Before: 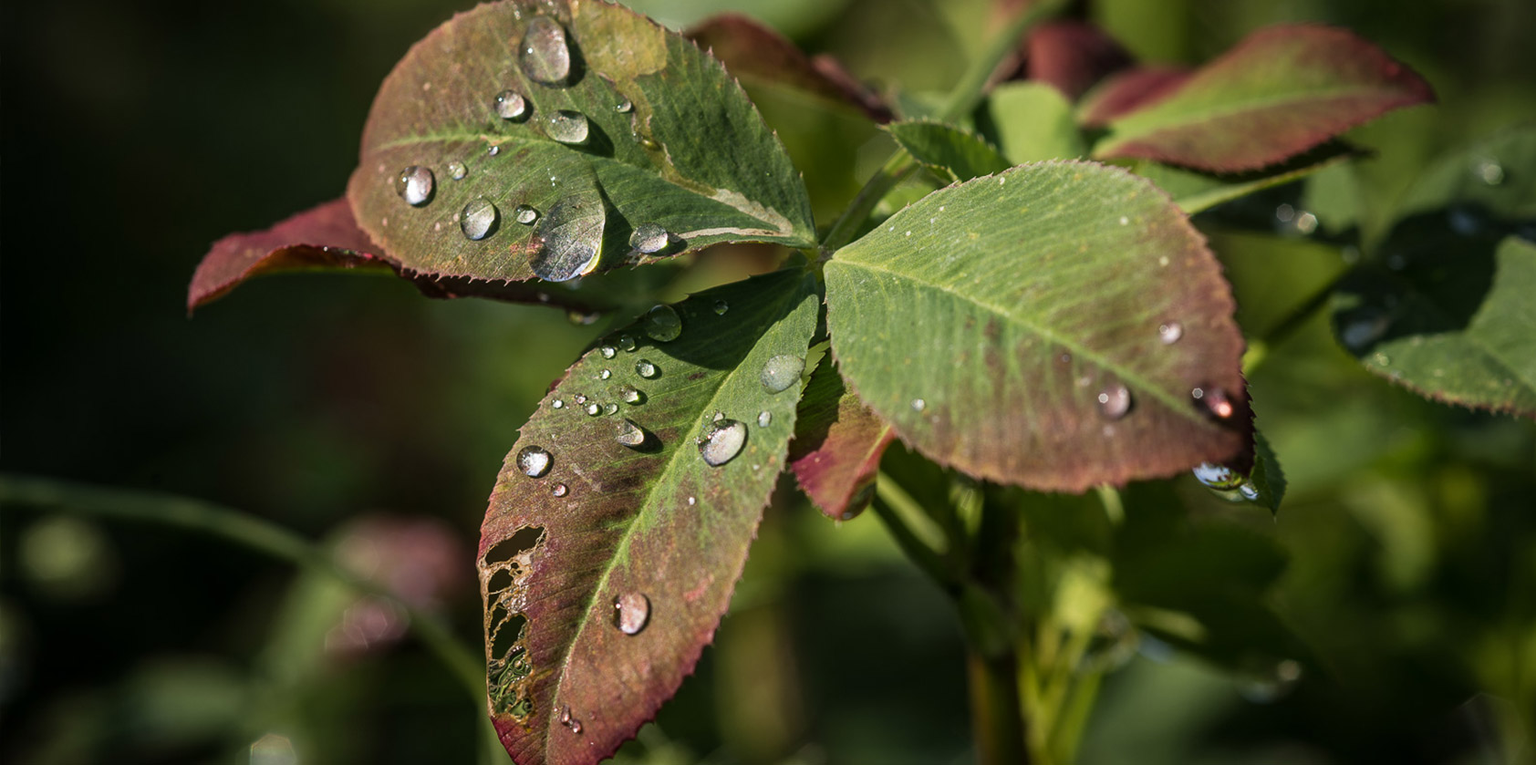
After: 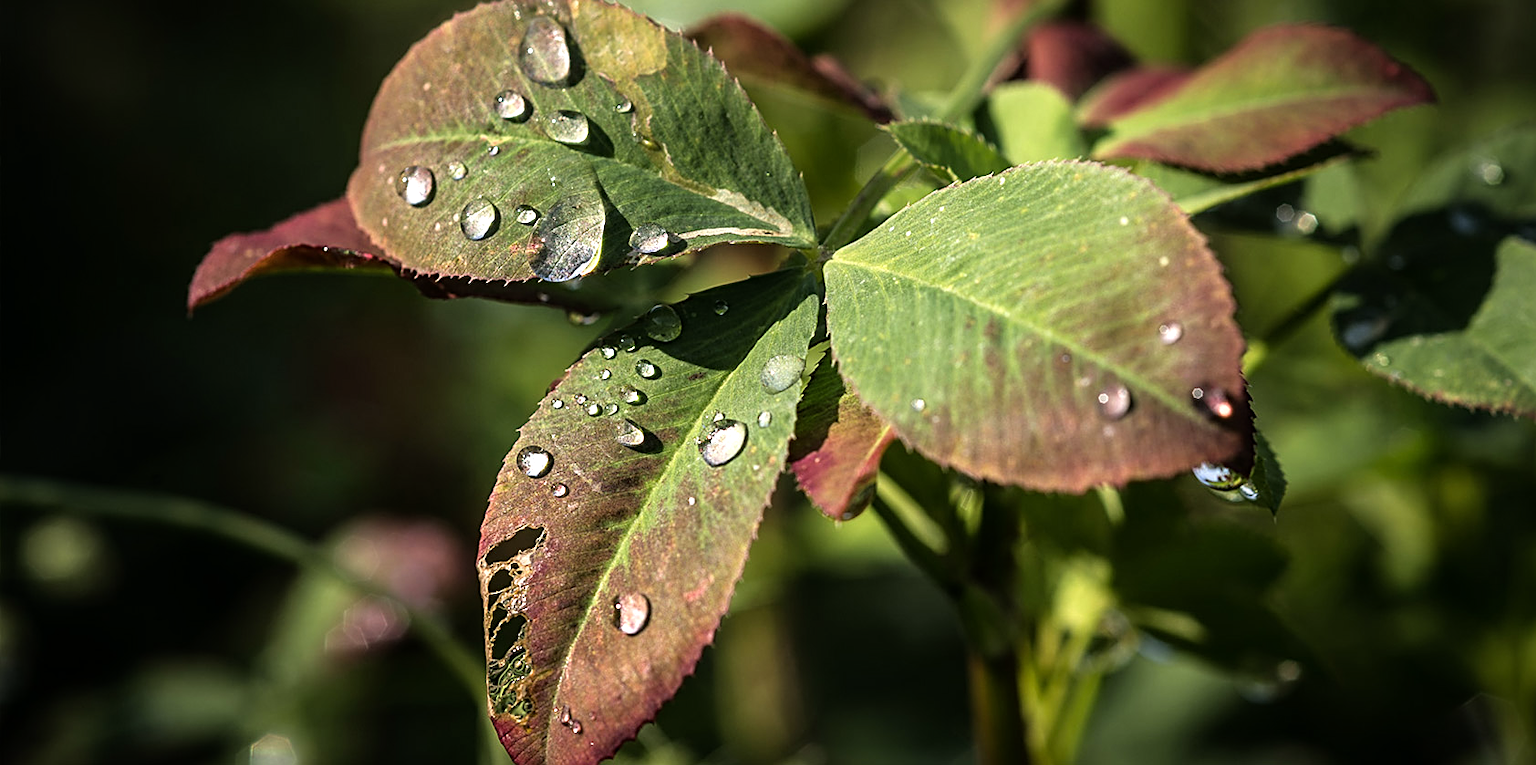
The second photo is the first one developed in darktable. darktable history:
tone equalizer: -8 EV -0.762 EV, -7 EV -0.695 EV, -6 EV -0.63 EV, -5 EV -0.408 EV, -3 EV 0.389 EV, -2 EV 0.6 EV, -1 EV 0.694 EV, +0 EV 0.735 EV
sharpen: on, module defaults
